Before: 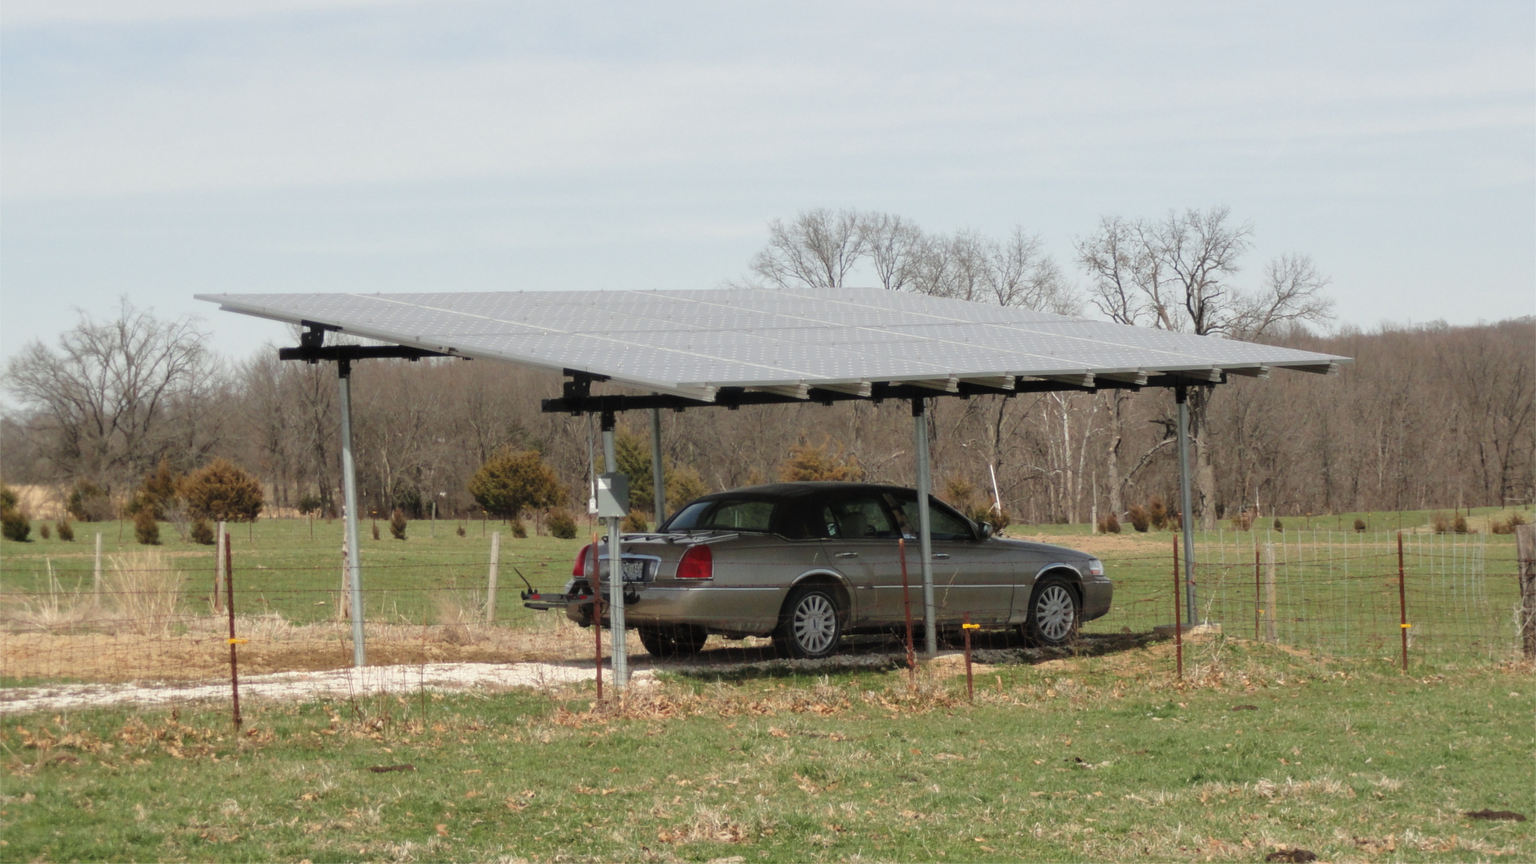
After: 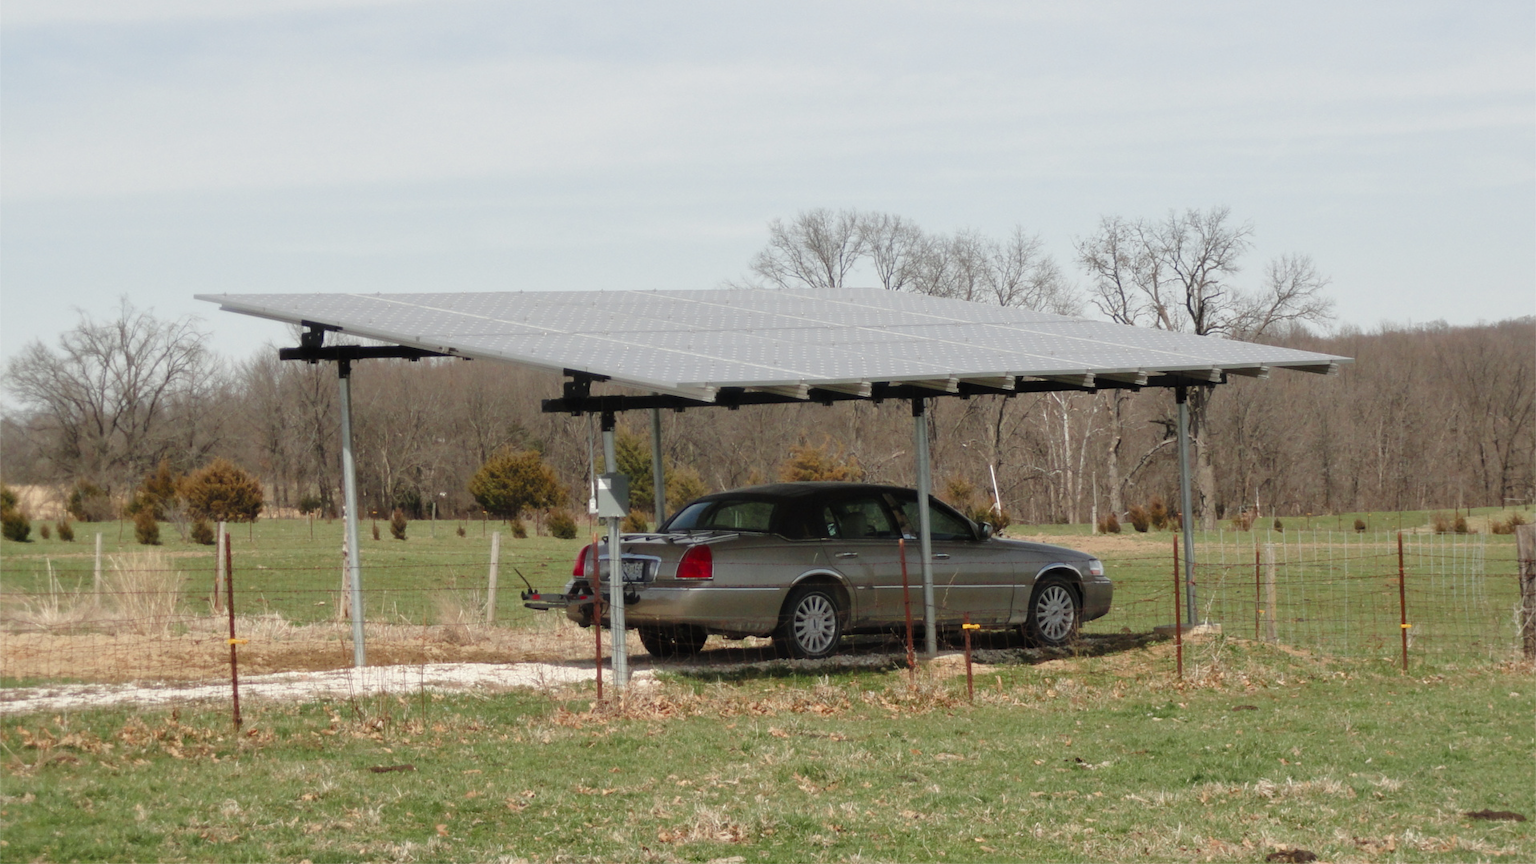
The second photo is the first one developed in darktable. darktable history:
color balance rgb: power › hue 329.8°, shadows fall-off 102.052%, linear chroma grading › global chroma -15.723%, perceptual saturation grading › global saturation 20%, perceptual saturation grading › highlights -24.922%, perceptual saturation grading › shadows 25.773%, mask middle-gray fulcrum 21.854%
